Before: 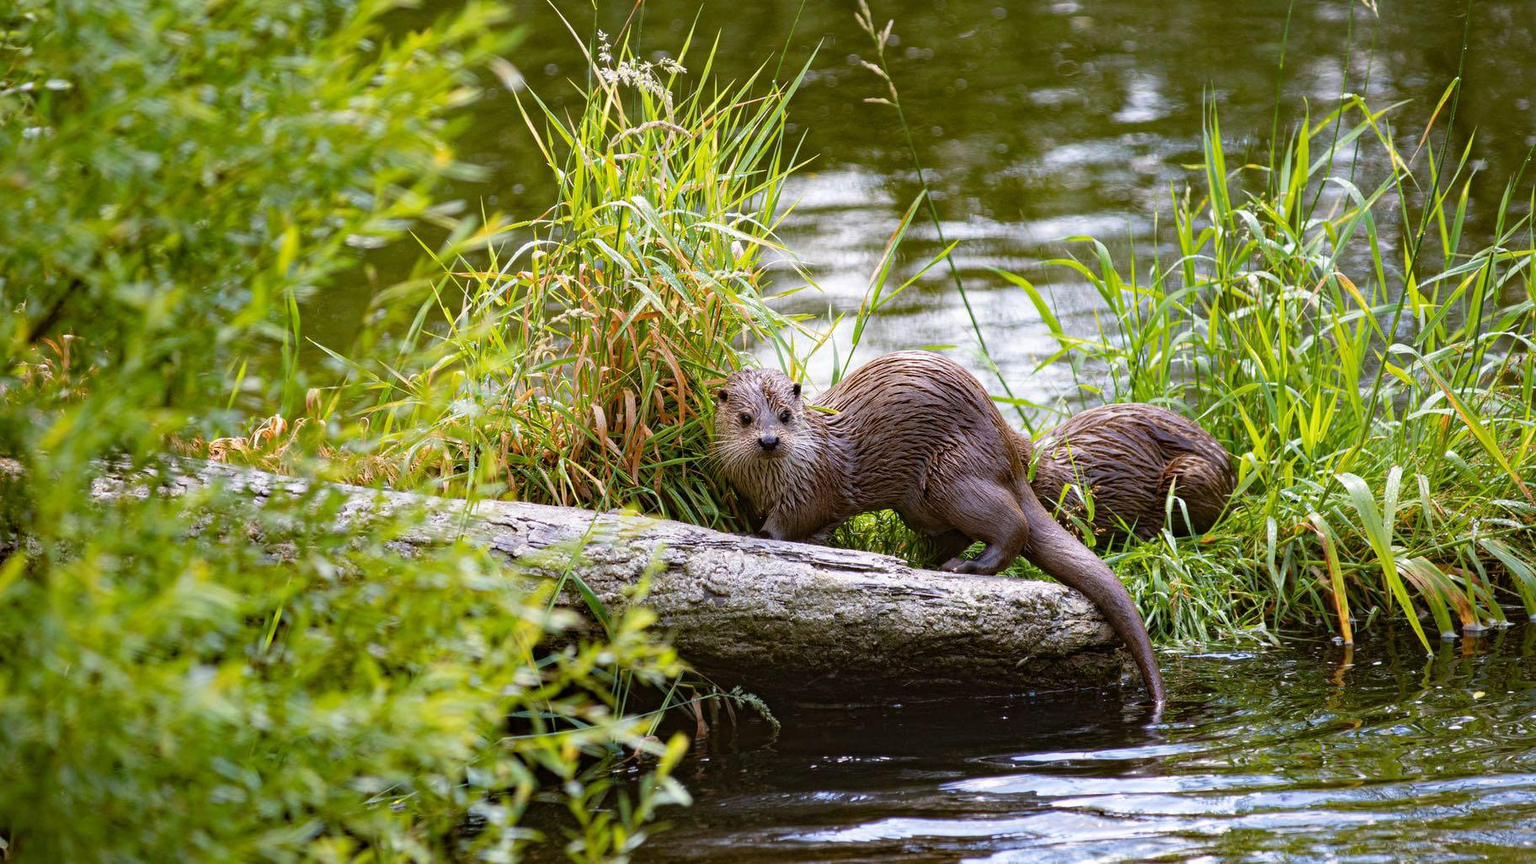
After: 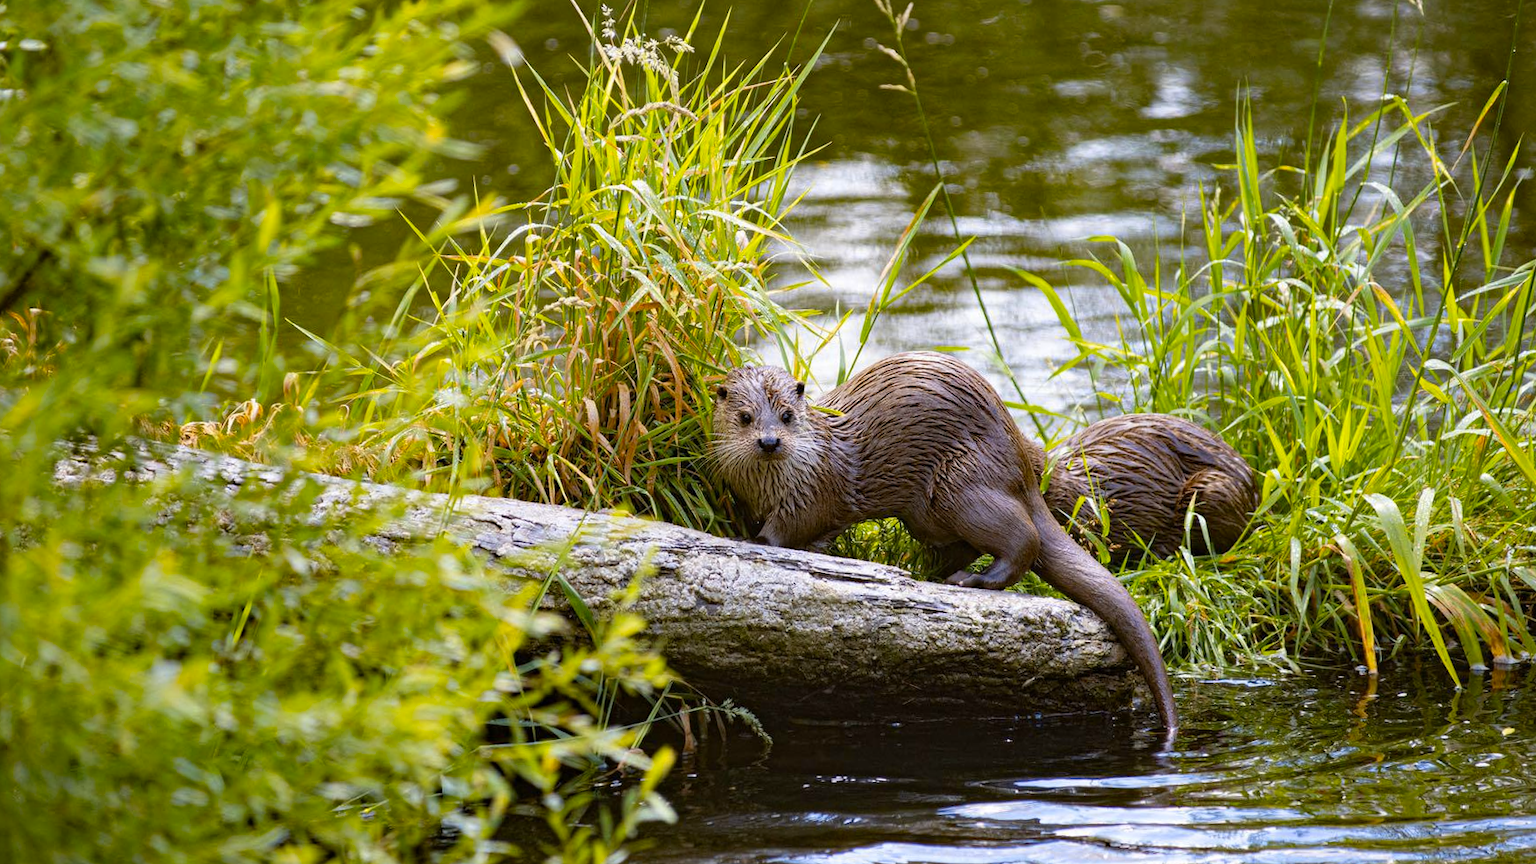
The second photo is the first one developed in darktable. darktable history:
crop and rotate: angle -1.69°
color contrast: green-magenta contrast 0.85, blue-yellow contrast 1.25, unbound 0
